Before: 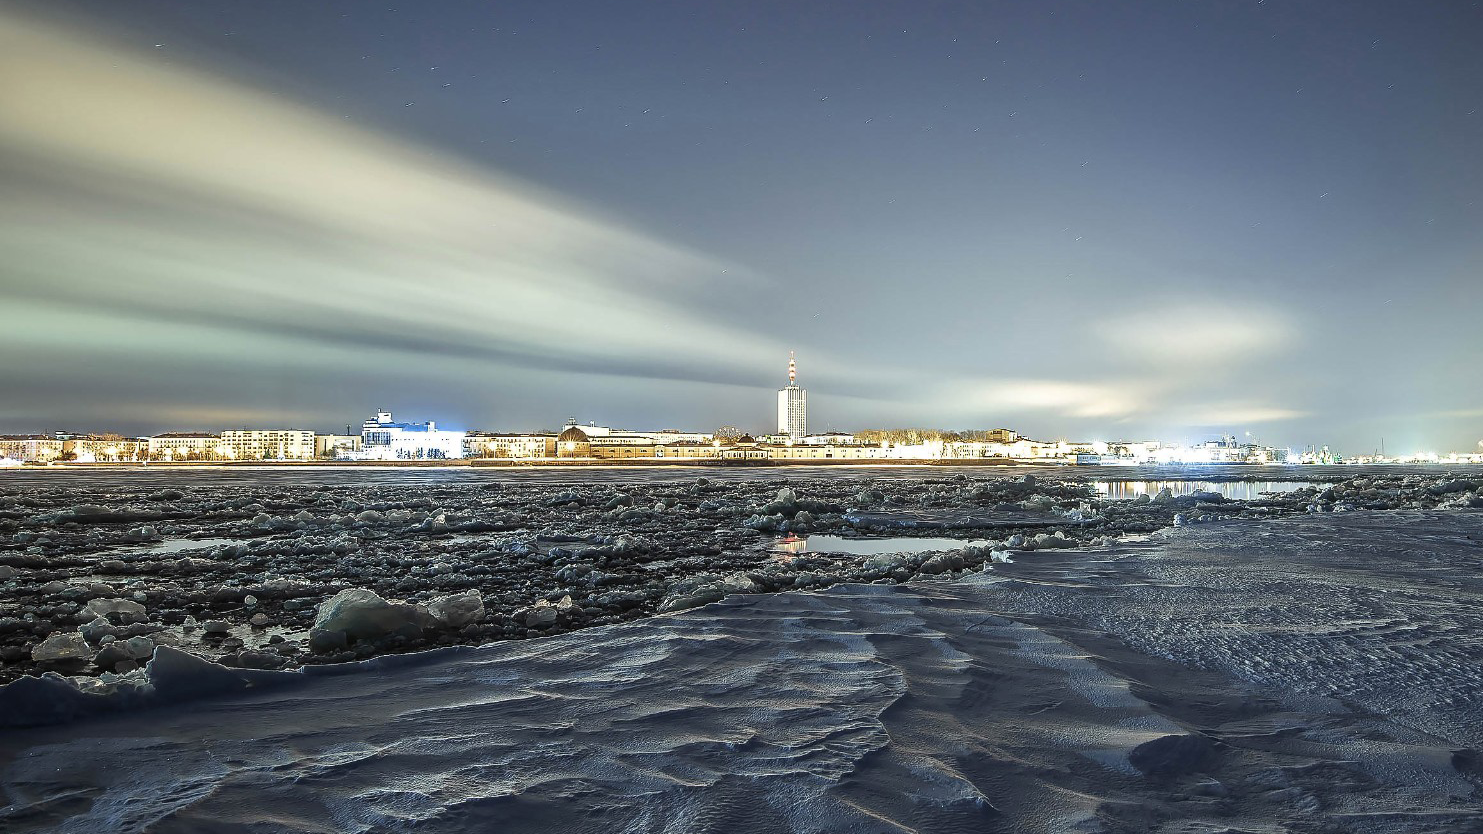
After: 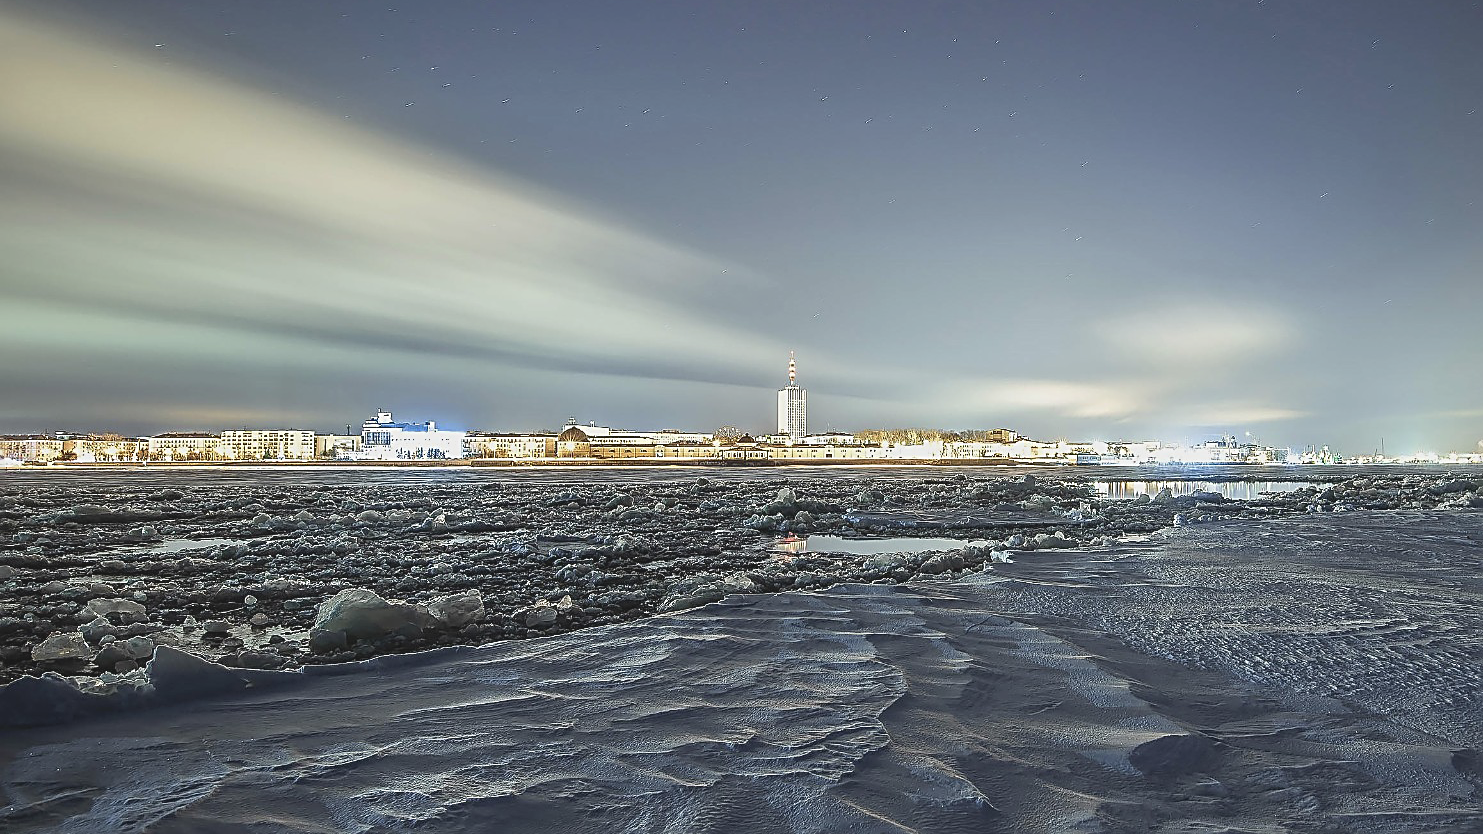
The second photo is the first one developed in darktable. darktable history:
sharpen: amount 0.736
contrast brightness saturation: contrast -0.137, brightness 0.046, saturation -0.133
